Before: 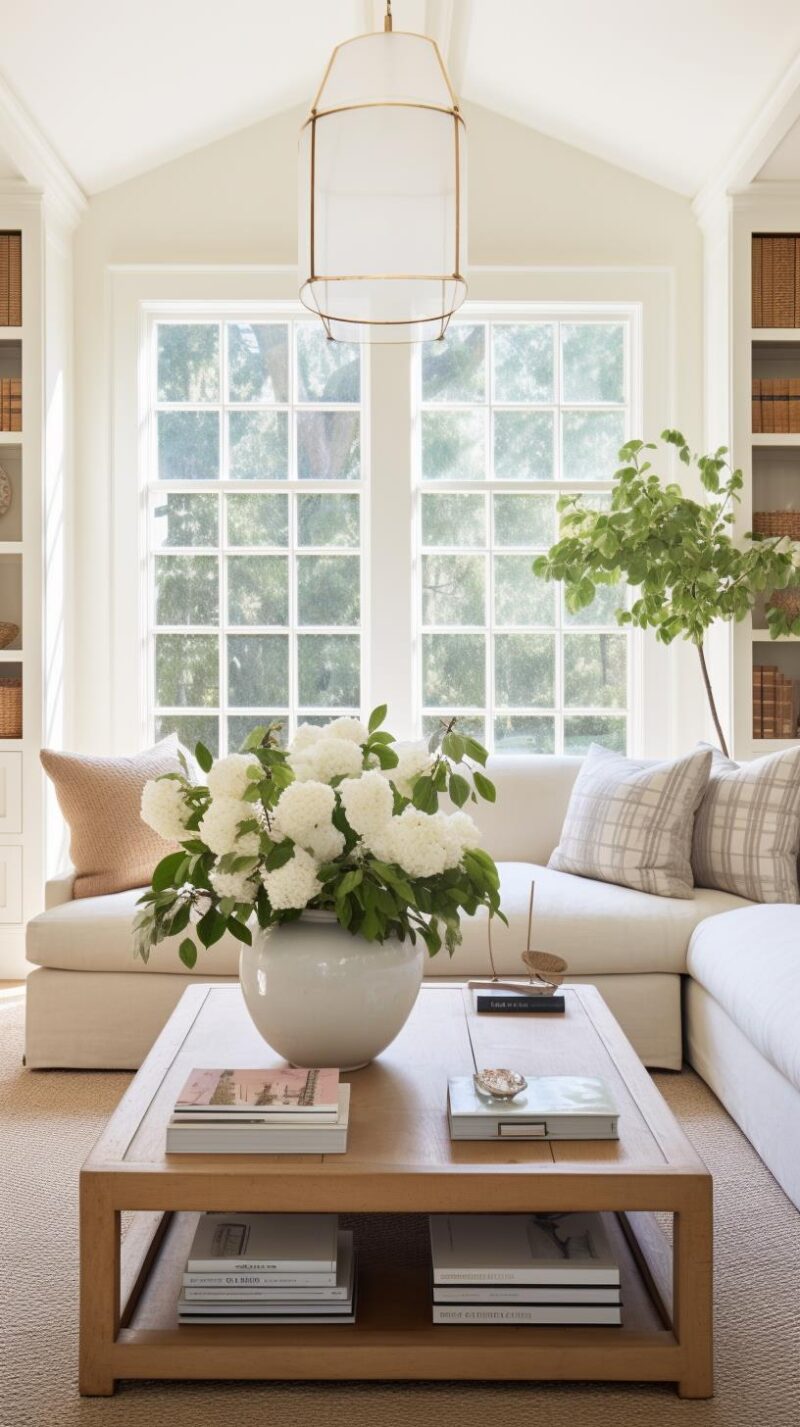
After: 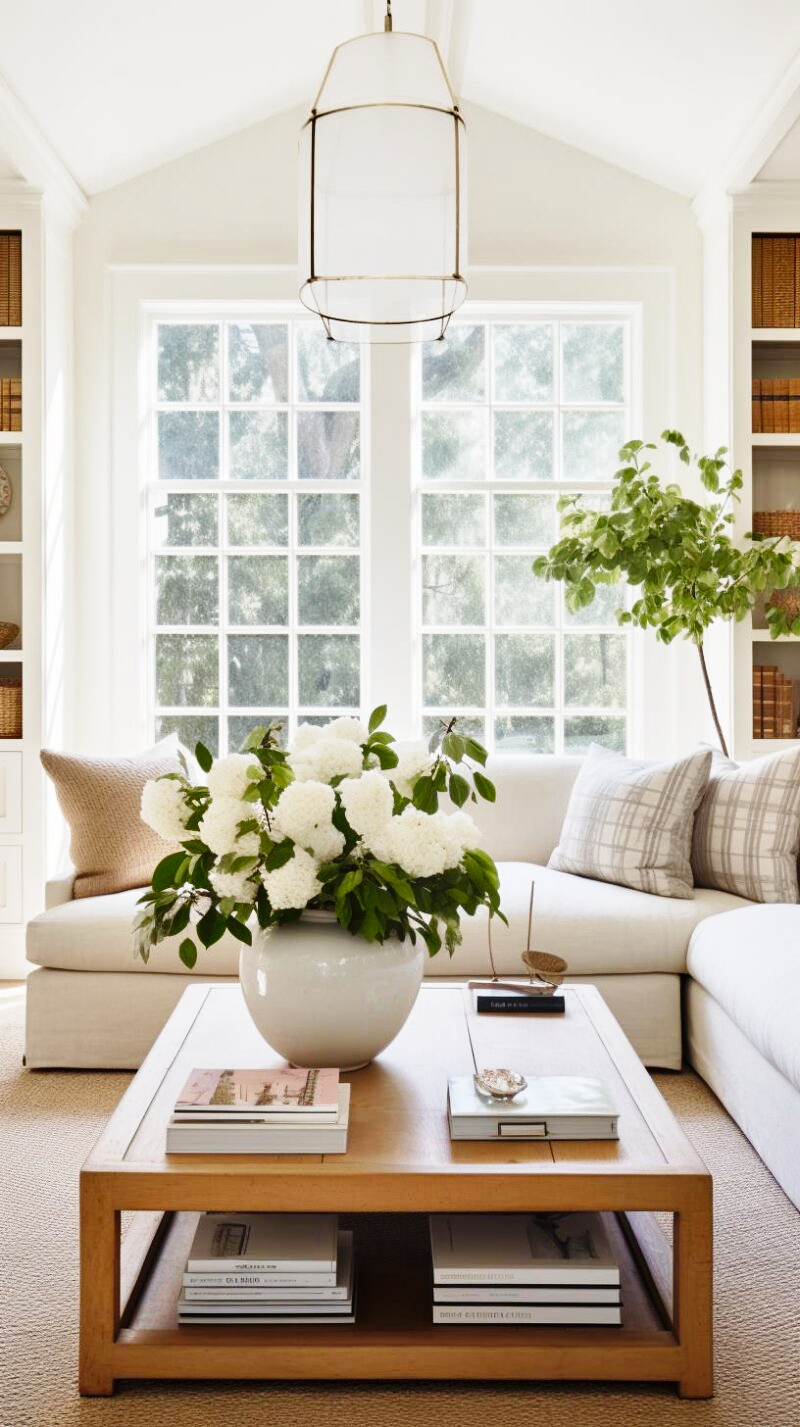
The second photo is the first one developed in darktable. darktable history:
shadows and highlights: highlights color adjustment 0%, soften with gaussian
base curve: curves: ch0 [(0, 0) (0.036, 0.025) (0.121, 0.166) (0.206, 0.329) (0.605, 0.79) (1, 1)], preserve colors none
